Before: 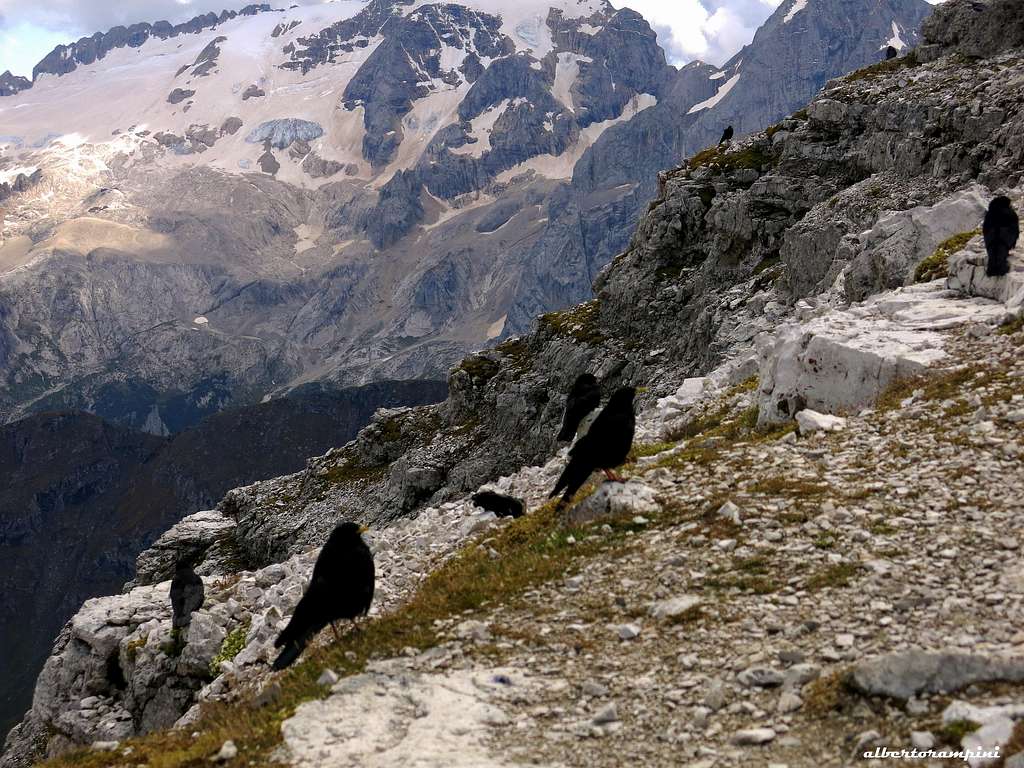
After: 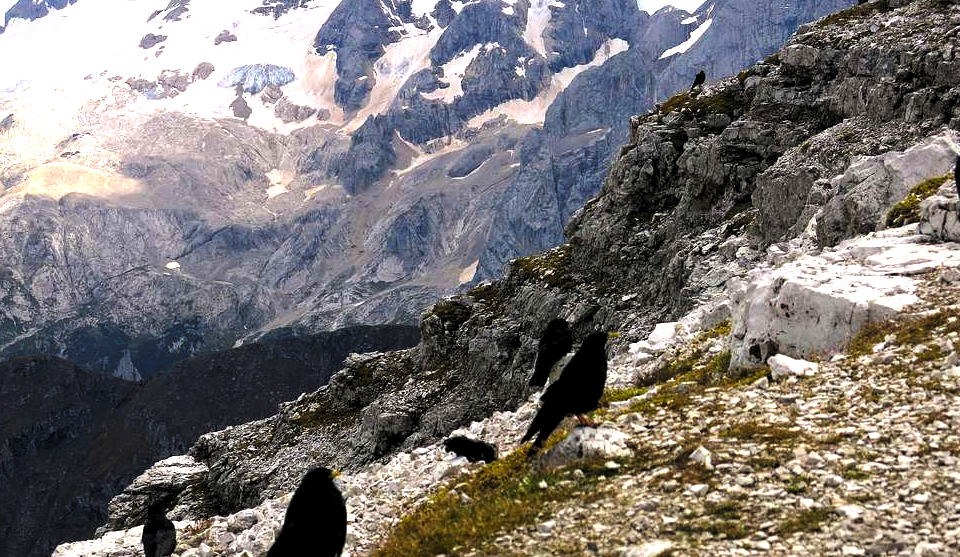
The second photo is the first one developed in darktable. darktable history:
crop: left 2.737%, top 7.287%, right 3.421%, bottom 20.179%
color balance rgb: perceptual saturation grading › global saturation 20%, global vibrance 20%
exposure: black level correction -0.005, exposure 1 EV, compensate highlight preservation false
levels: levels [0.116, 0.574, 1]
